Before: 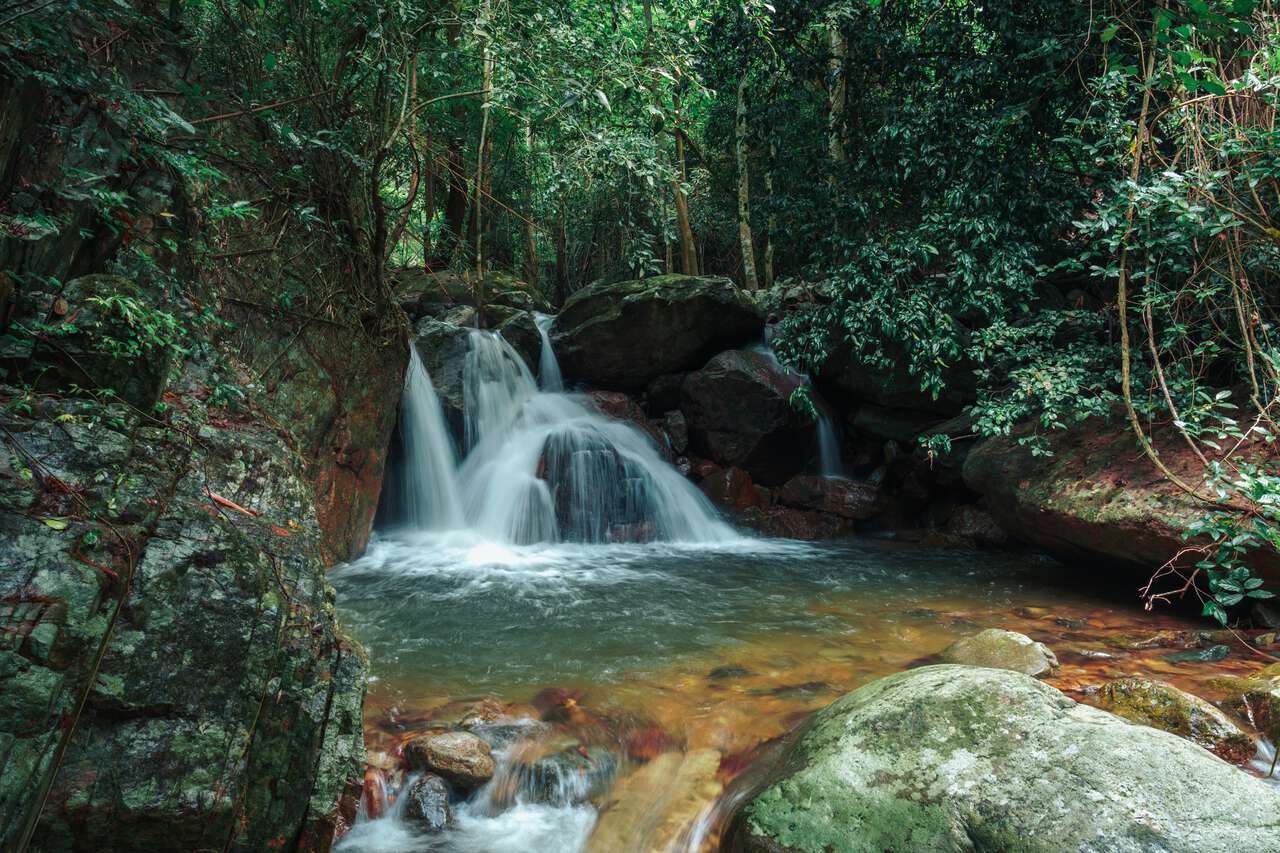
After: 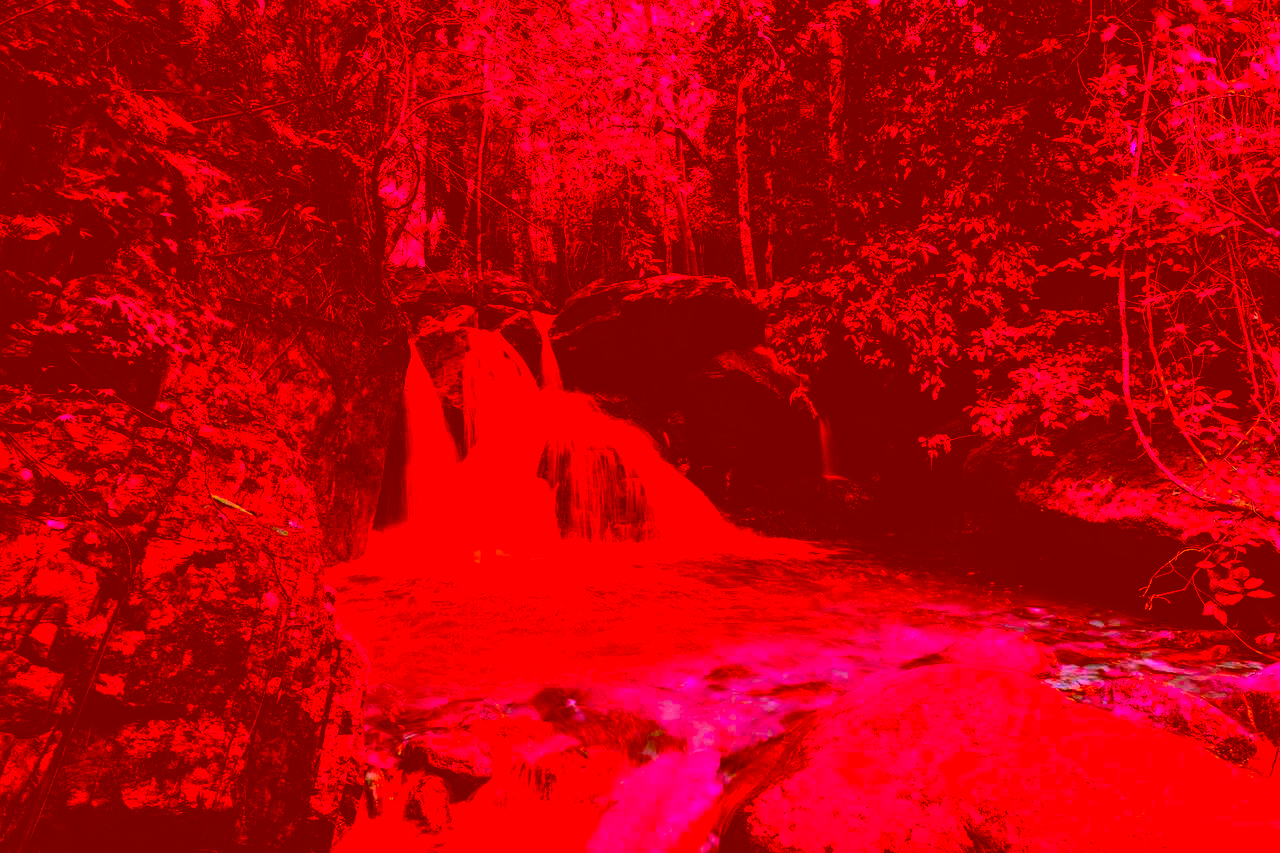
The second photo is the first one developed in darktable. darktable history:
filmic rgb: black relative exposure -5 EV, hardness 2.88, contrast 1.3
color correction: highlights a* -39.68, highlights b* -40, shadows a* -40, shadows b* -40, saturation -3
